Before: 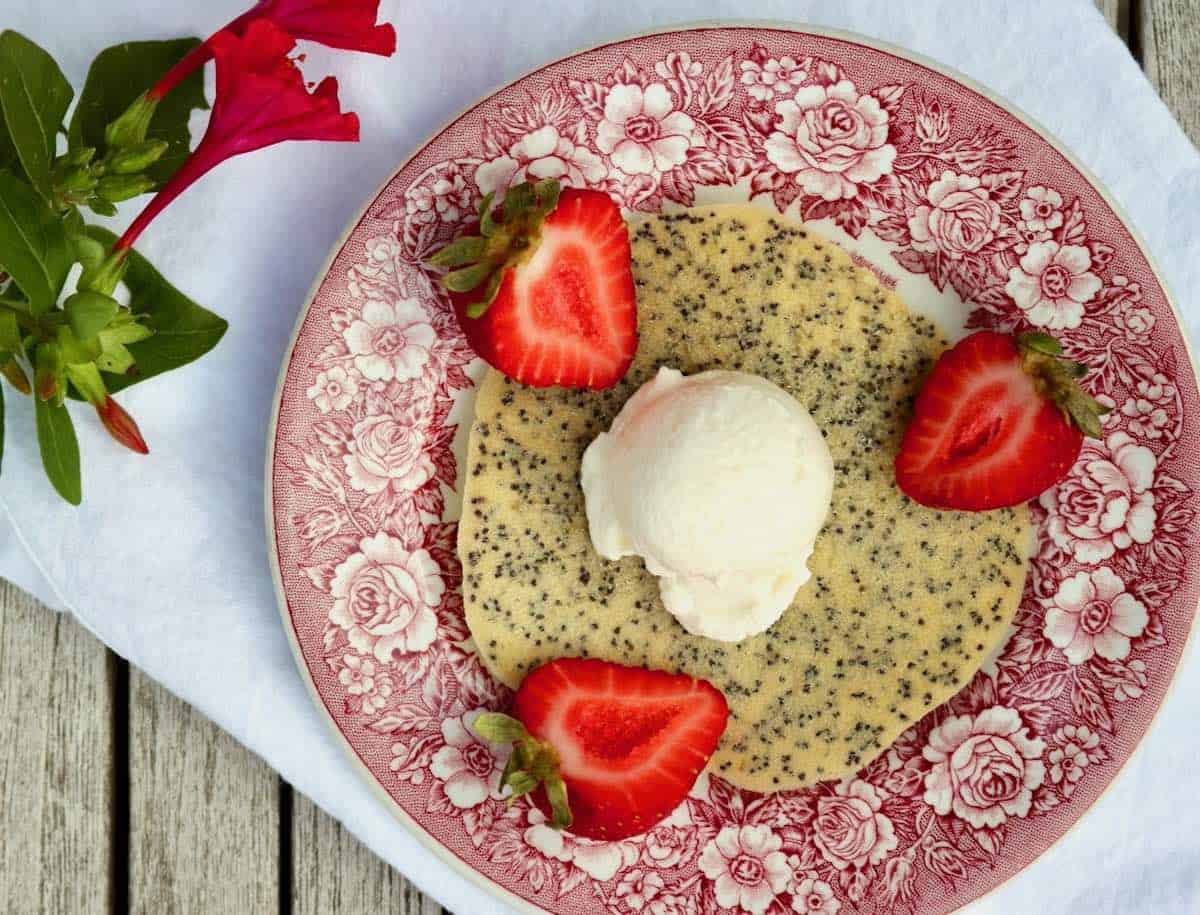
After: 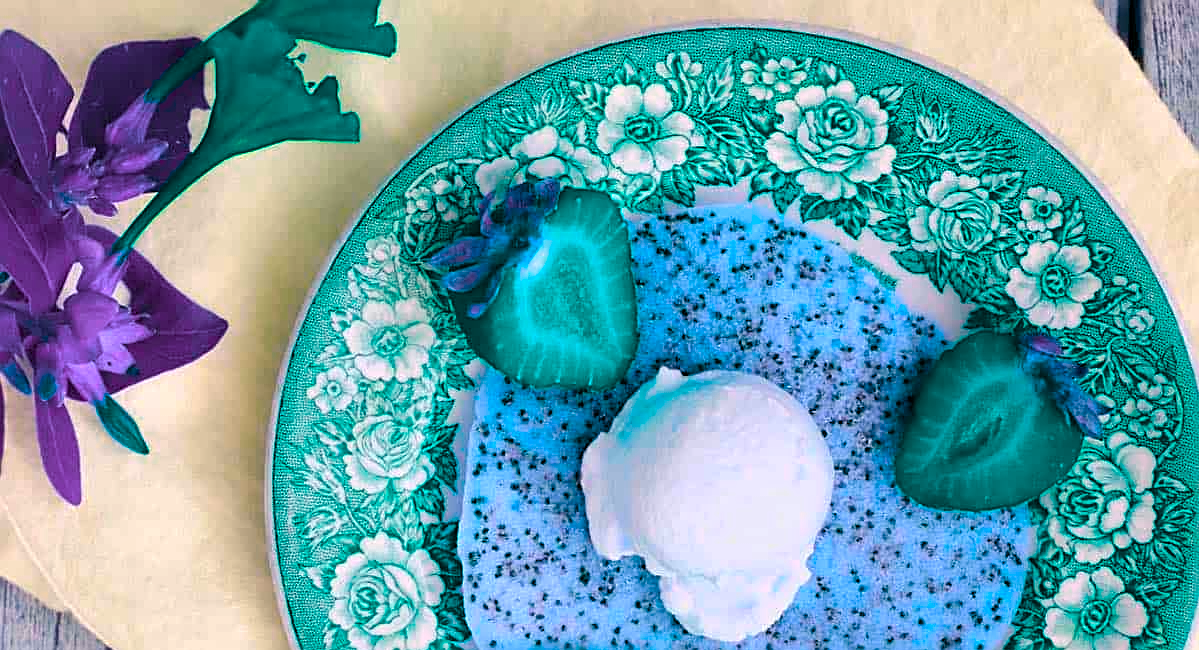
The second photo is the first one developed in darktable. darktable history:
crop: right 0.001%, bottom 28.918%
shadows and highlights: shadows 2.42, highlights -18.76, highlights color adjustment 41.84%, soften with gaussian
color balance rgb: shadows lift › hue 85.44°, highlights gain › chroma 2.129%, highlights gain › hue 74.52°, perceptual saturation grading › global saturation 25.74%, hue shift 178.73°, global vibrance 49.439%, contrast 0.54%
color calibration: illuminant same as pipeline (D50), x 0.345, y 0.359, temperature 4976.97 K
tone equalizer: edges refinement/feathering 500, mask exposure compensation -1.57 EV, preserve details no
color zones: curves: ch0 [(0, 0.558) (0.143, 0.559) (0.286, 0.529) (0.429, 0.505) (0.571, 0.5) (0.714, 0.5) (0.857, 0.5) (1, 0.558)]; ch1 [(0, 0.469) (0.01, 0.469) (0.12, 0.446) (0.248, 0.469) (0.5, 0.5) (0.748, 0.5) (0.99, 0.469) (1, 0.469)], mix 26.54%
sharpen: amount 0.601
